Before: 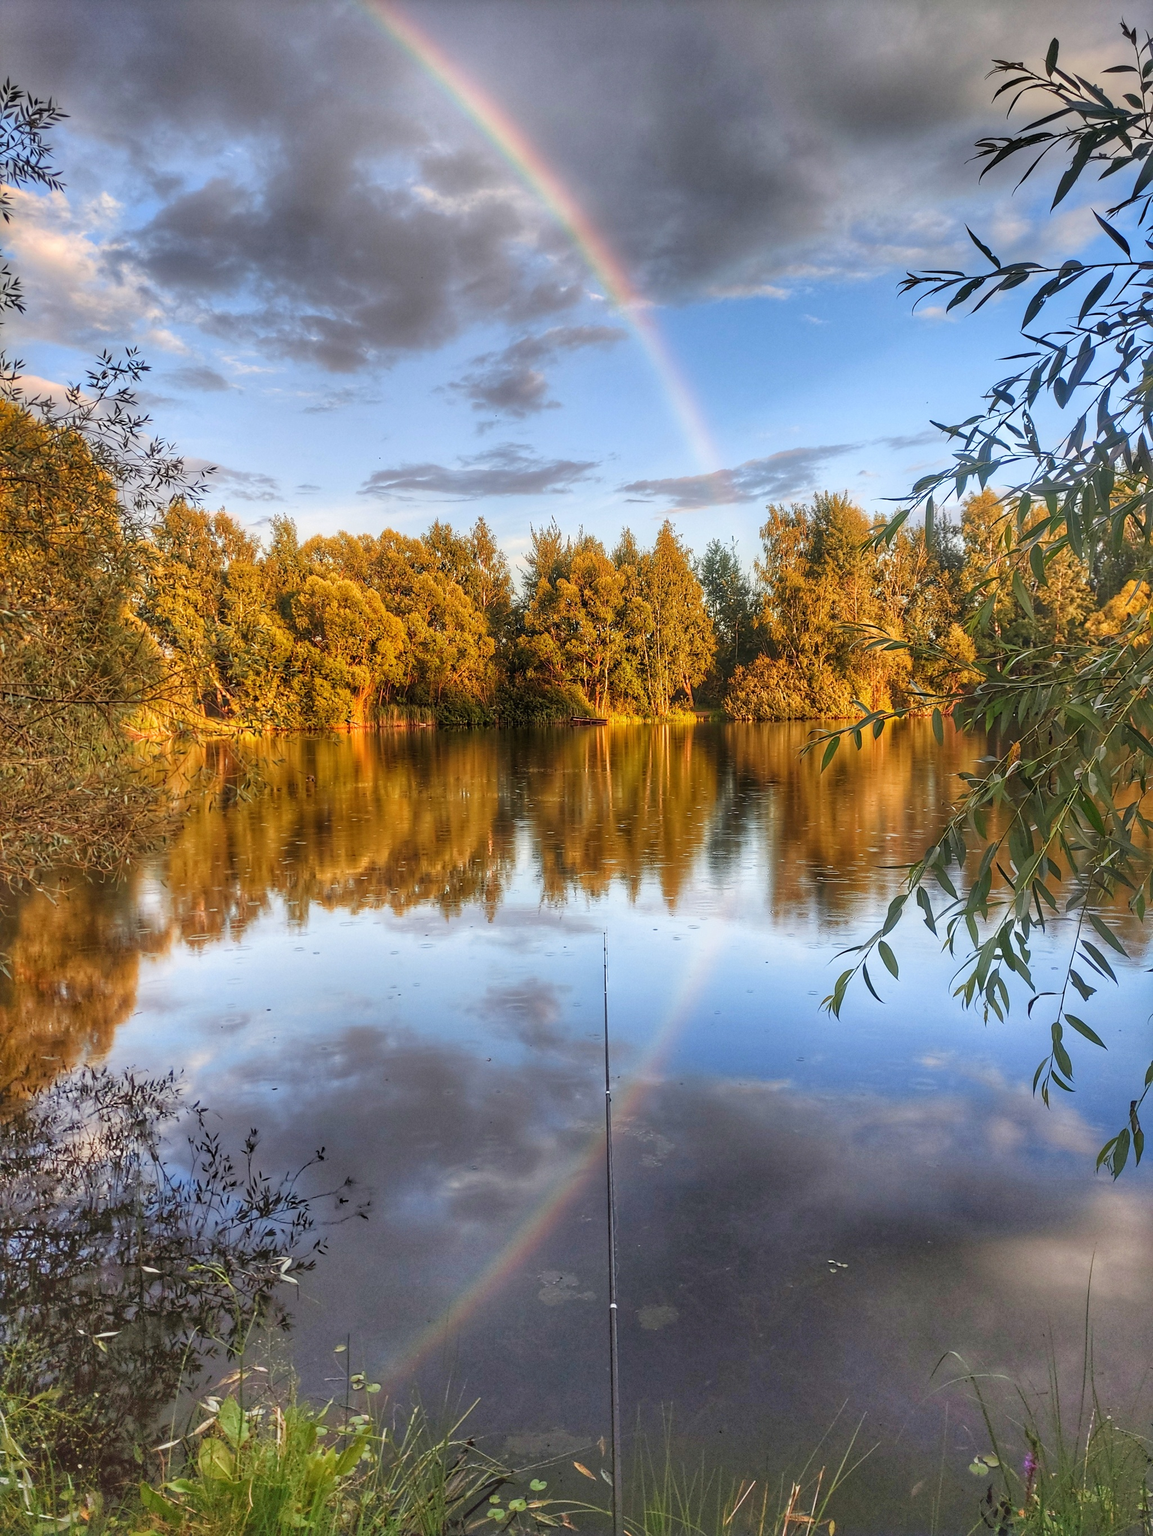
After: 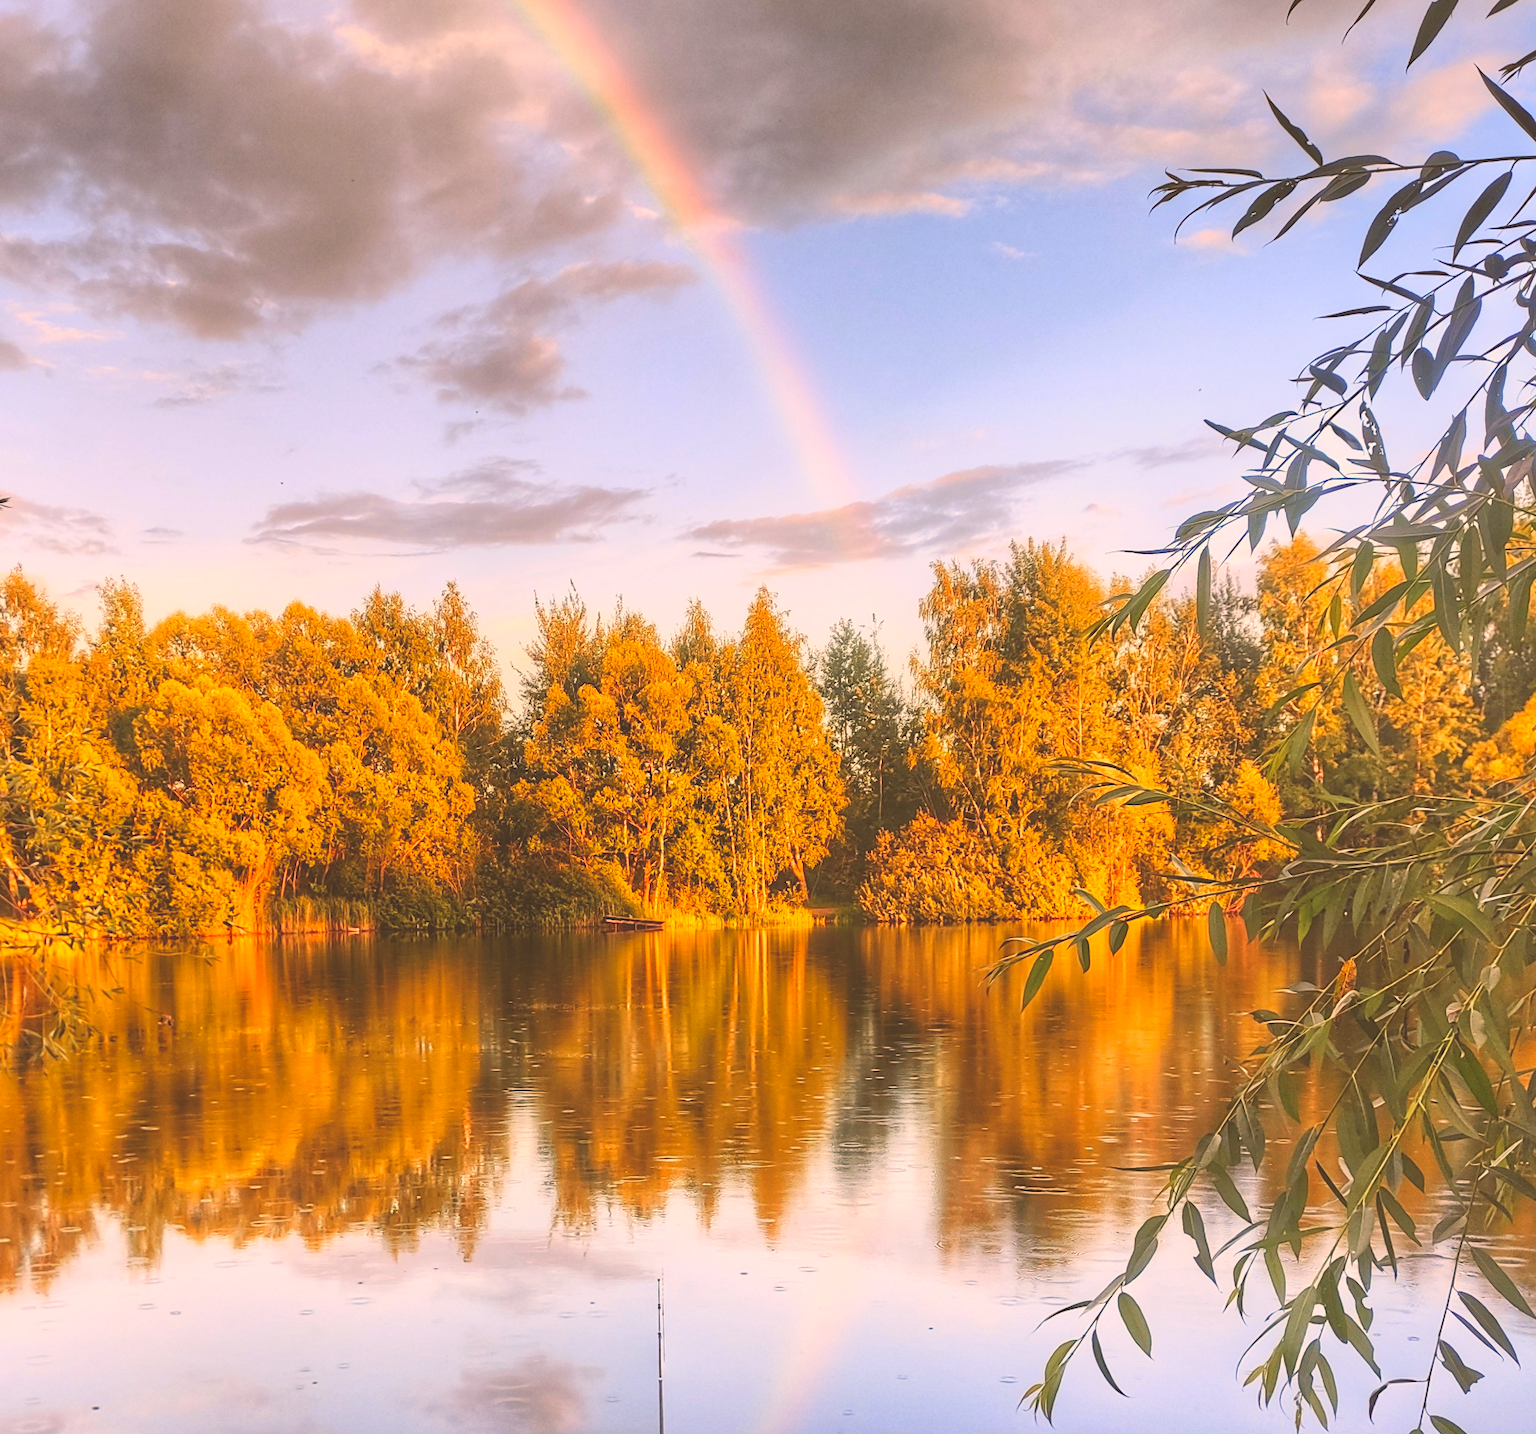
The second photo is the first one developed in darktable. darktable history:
exposure: black level correction -0.025, exposure -0.117 EV, compensate highlight preservation false
color balance rgb: shadows lift › luminance -5%, shadows lift › chroma 1.1%, shadows lift › hue 219°, power › luminance 10%, power › chroma 2.83%, power › hue 60°, highlights gain › chroma 4.52%, highlights gain › hue 33.33°, saturation formula JzAzBz (2021)
contrast brightness saturation: contrast 0.2, brightness 0.16, saturation 0.22
crop: left 18.38%, top 11.092%, right 2.134%, bottom 33.217%
